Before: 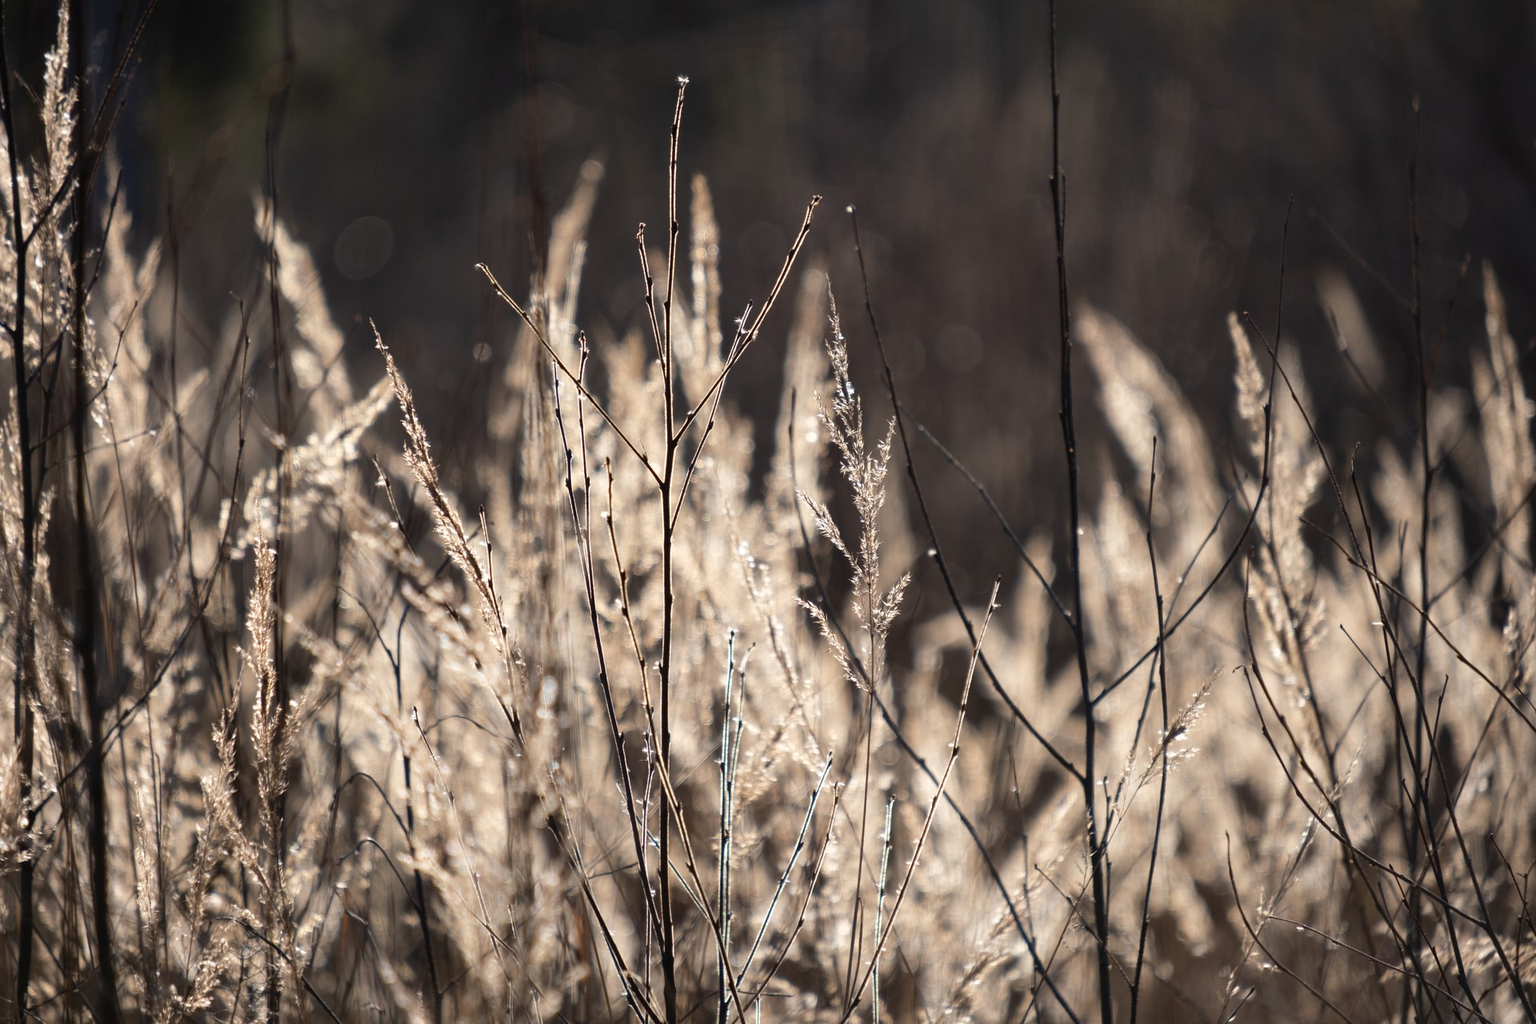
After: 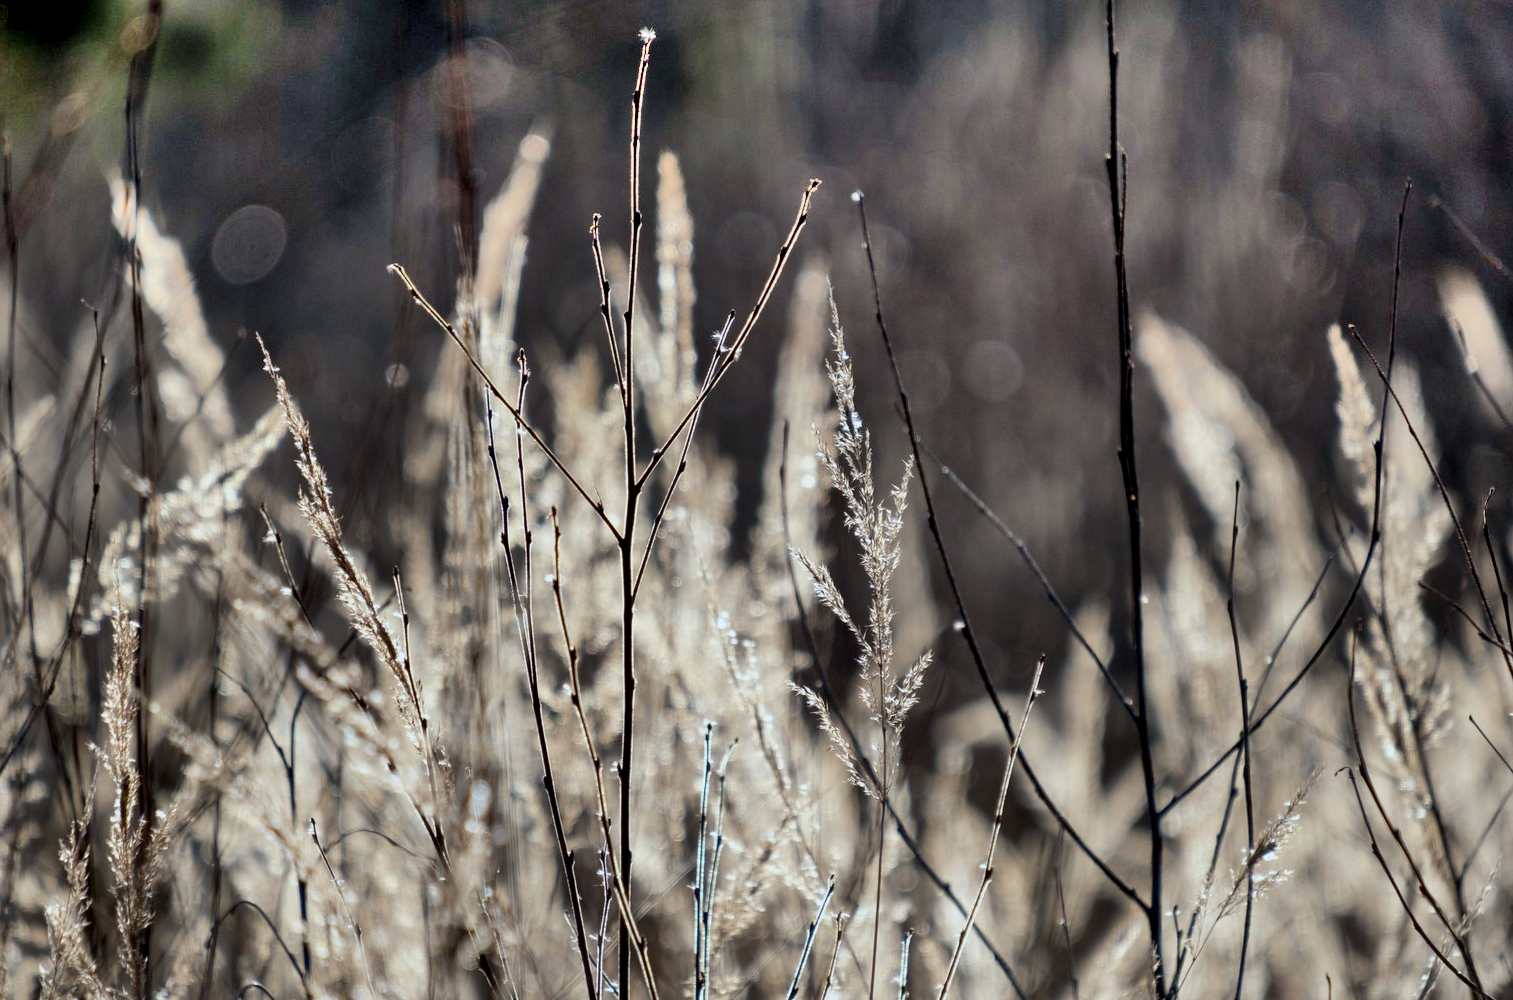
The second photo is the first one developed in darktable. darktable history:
shadows and highlights: shadows 75, highlights -25, soften with gaussian
white balance: red 0.925, blue 1.046
exposure: black level correction 0.009, exposure -0.159 EV, compensate highlight preservation false
crop and rotate: left 10.77%, top 5.1%, right 10.41%, bottom 16.76%
